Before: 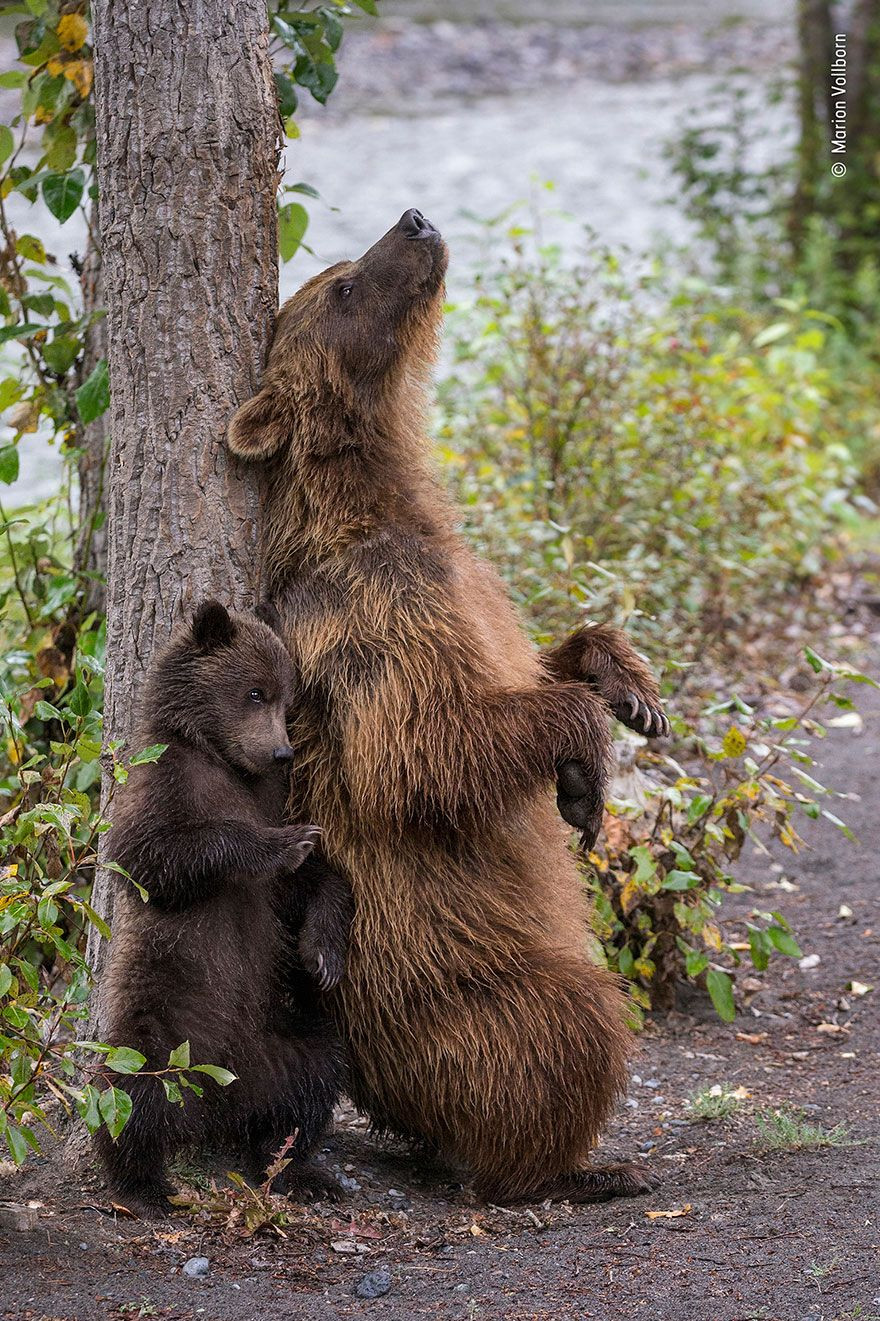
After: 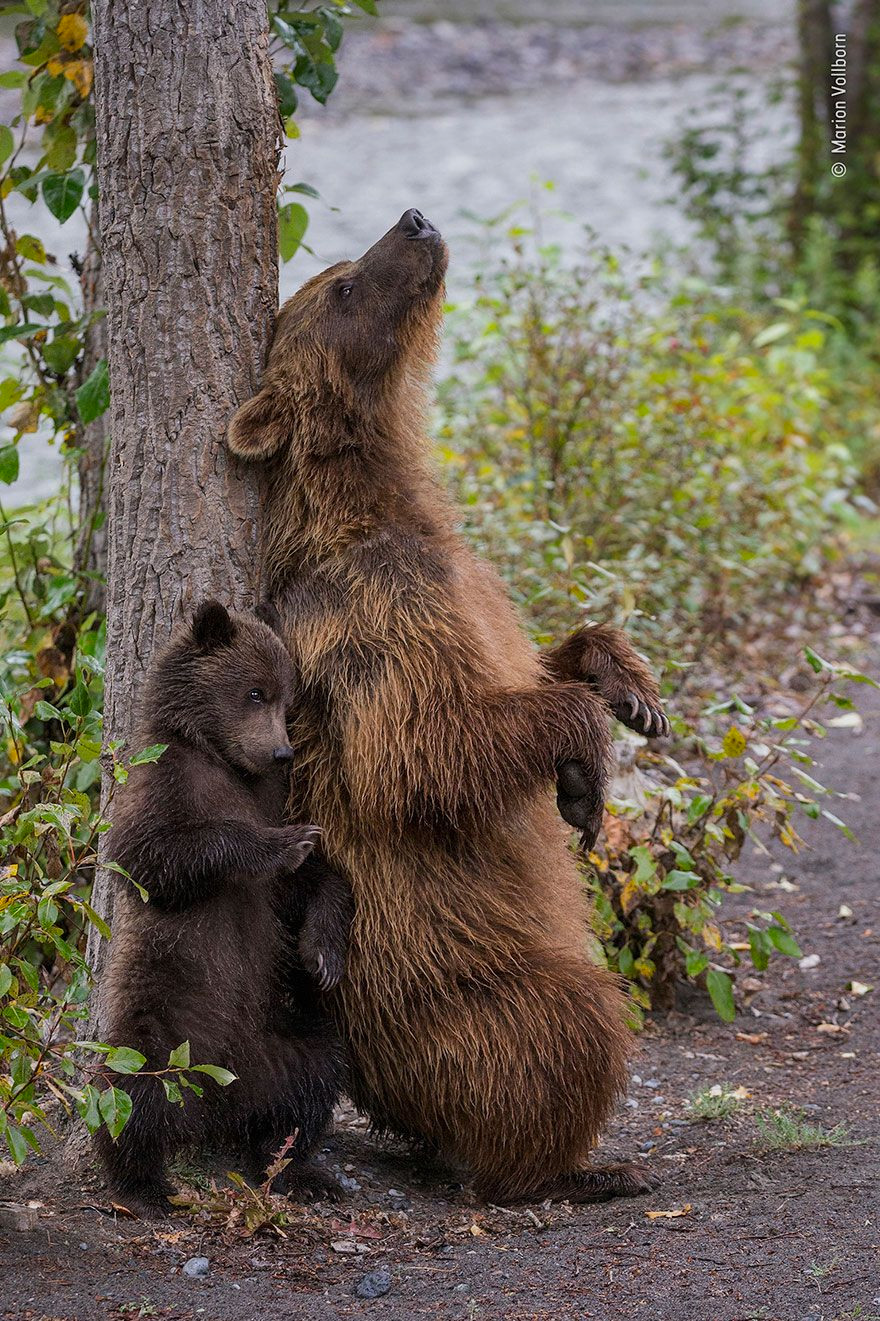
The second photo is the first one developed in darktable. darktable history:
shadows and highlights: radius 120.99, shadows 21.97, white point adjustment -9.56, highlights -15.17, highlights color adjustment 45.48%, soften with gaussian
